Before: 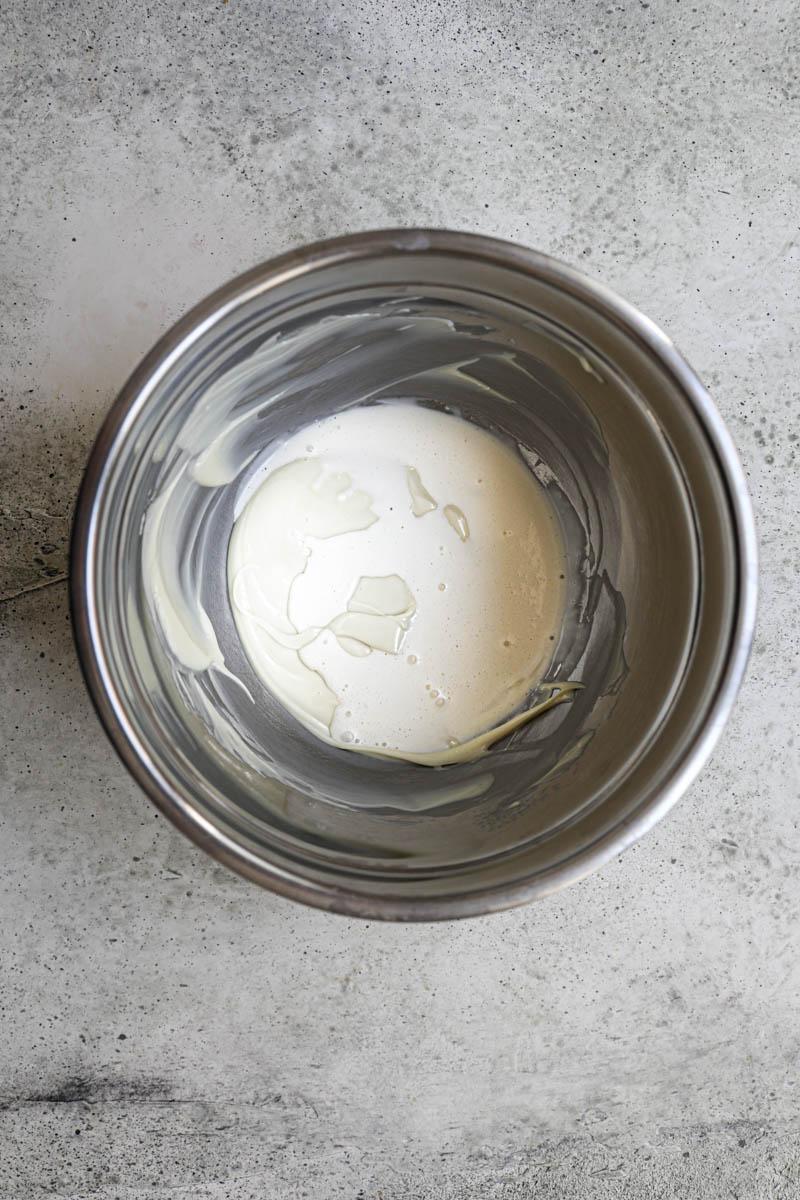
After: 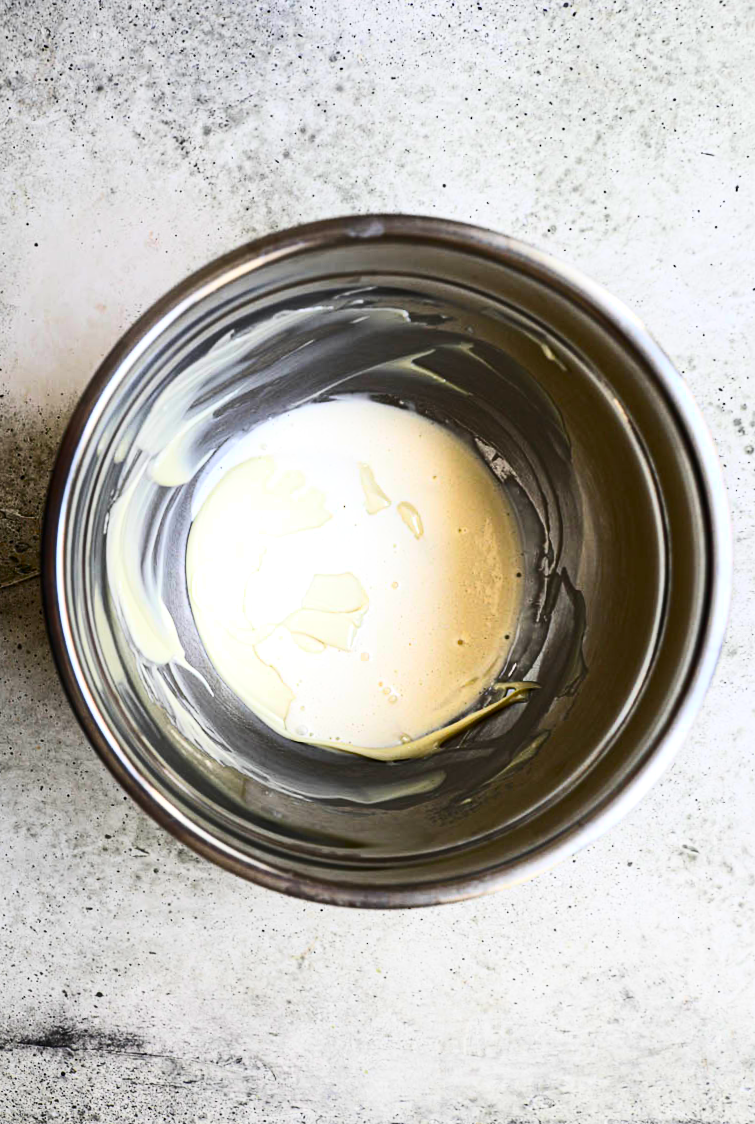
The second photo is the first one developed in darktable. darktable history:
rotate and perspective: rotation 0.062°, lens shift (vertical) 0.115, lens shift (horizontal) -0.133, crop left 0.047, crop right 0.94, crop top 0.061, crop bottom 0.94
color balance: contrast 10%
color balance rgb: perceptual saturation grading › global saturation 30%, global vibrance 30%
contrast brightness saturation: contrast 0.39, brightness 0.1
